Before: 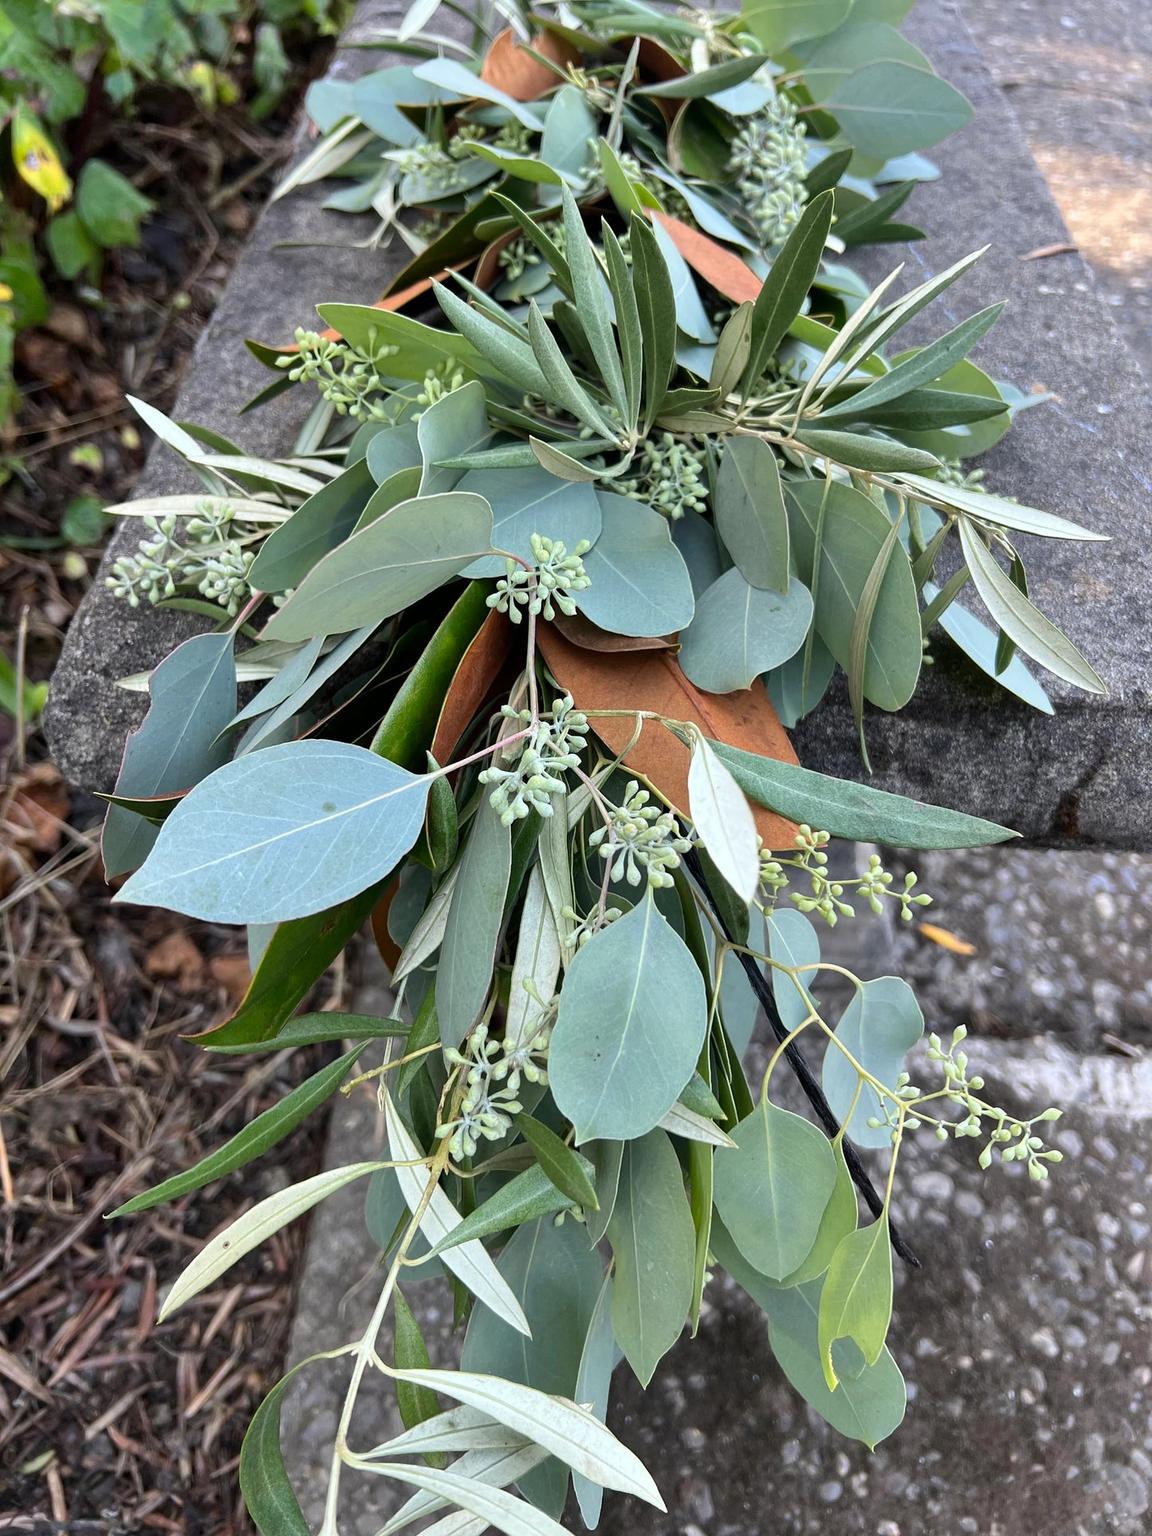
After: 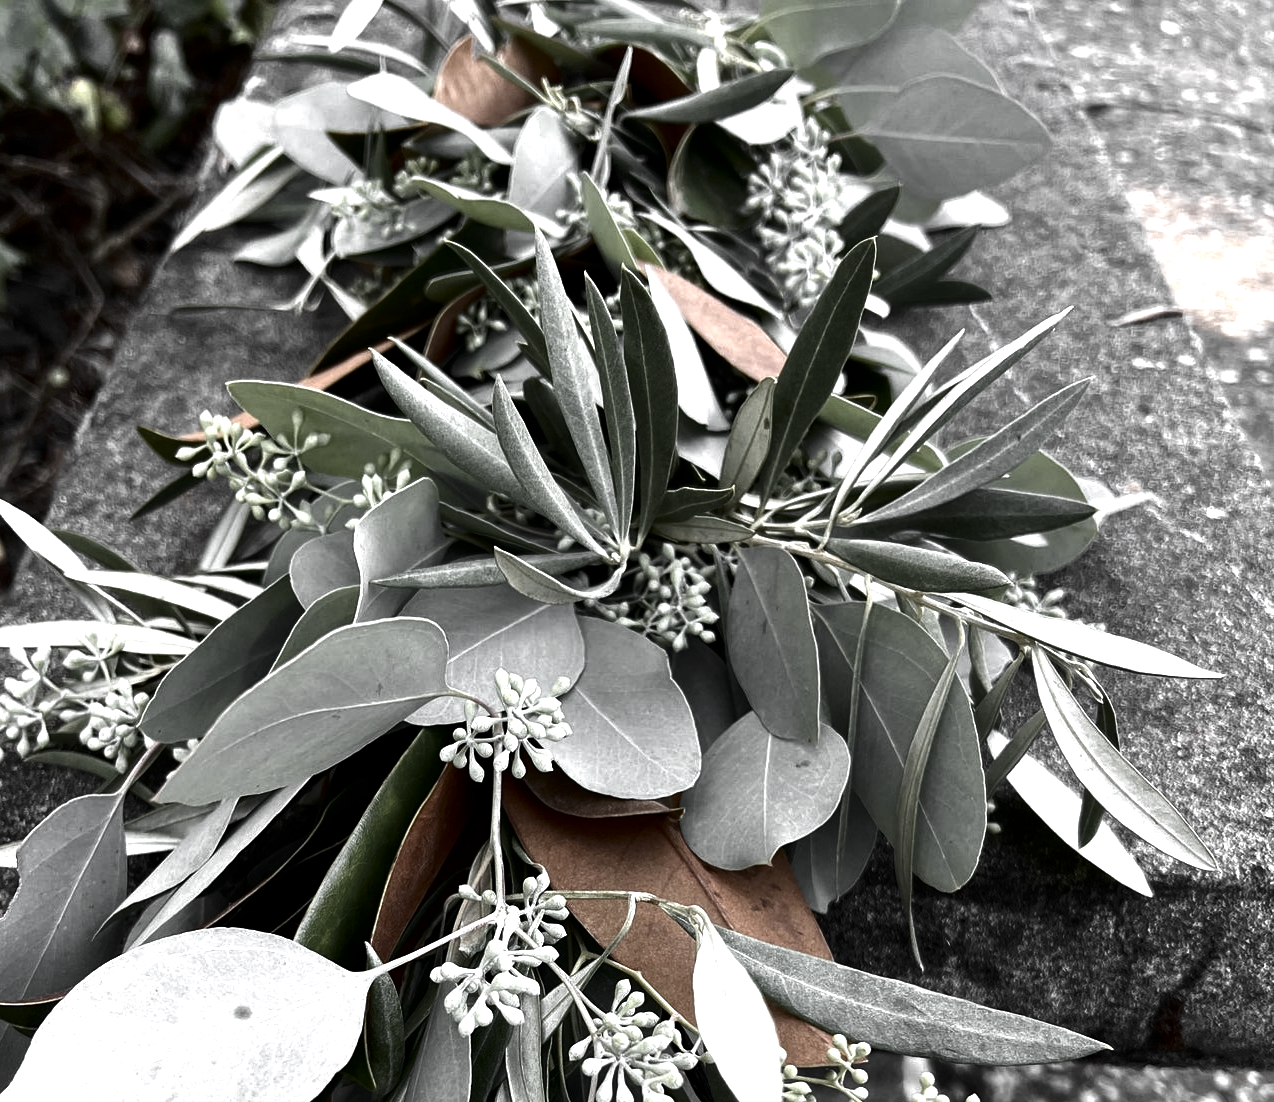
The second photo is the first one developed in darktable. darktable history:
color zones: curves: ch0 [(0, 0.613) (0.01, 0.613) (0.245, 0.448) (0.498, 0.529) (0.642, 0.665) (0.879, 0.777) (0.99, 0.613)]; ch1 [(0, 0.035) (0.121, 0.189) (0.259, 0.197) (0.415, 0.061) (0.589, 0.022) (0.732, 0.022) (0.857, 0.026) (0.991, 0.053)]
crop and rotate: left 11.812%, bottom 42.776%
exposure: black level correction 0, exposure 0.7 EV, compensate exposure bias true, compensate highlight preservation false
contrast brightness saturation: brightness -0.52
